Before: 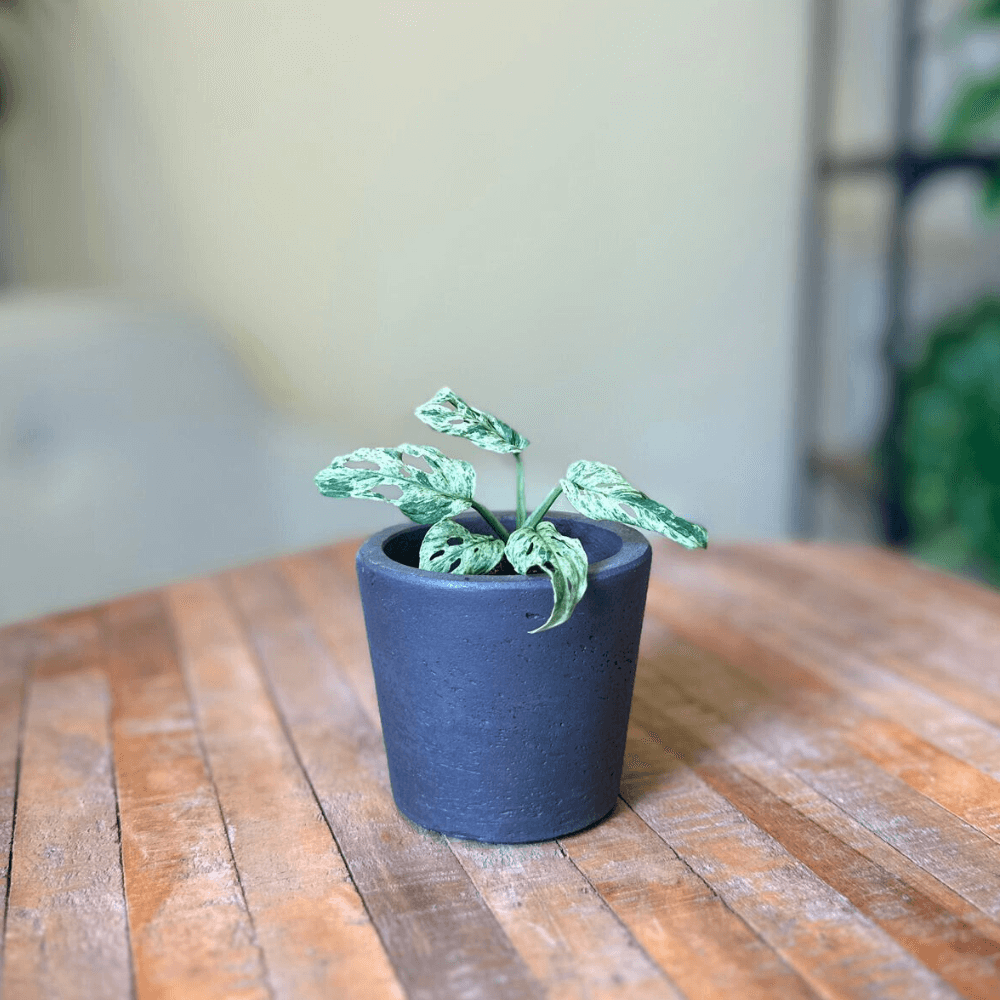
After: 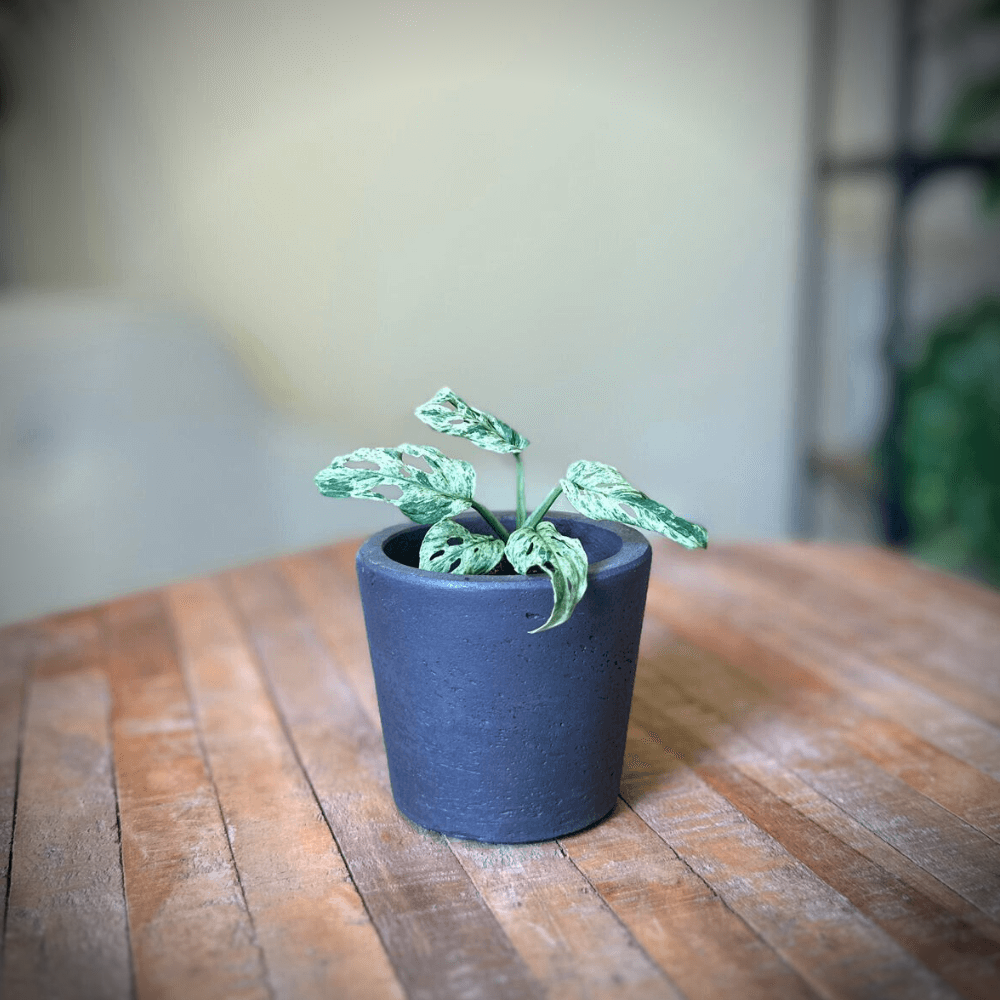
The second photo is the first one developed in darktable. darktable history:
vignetting: brightness -0.821, center (-0.033, -0.039)
